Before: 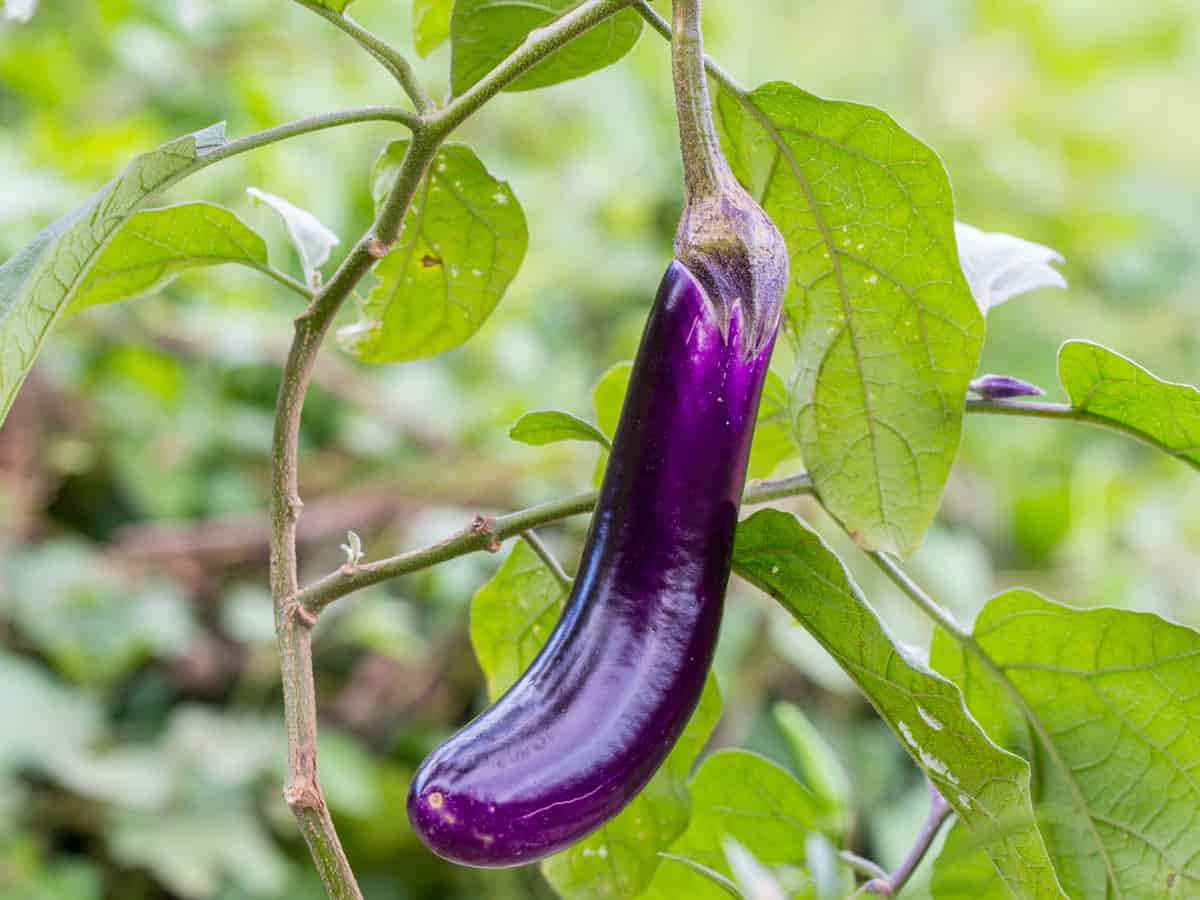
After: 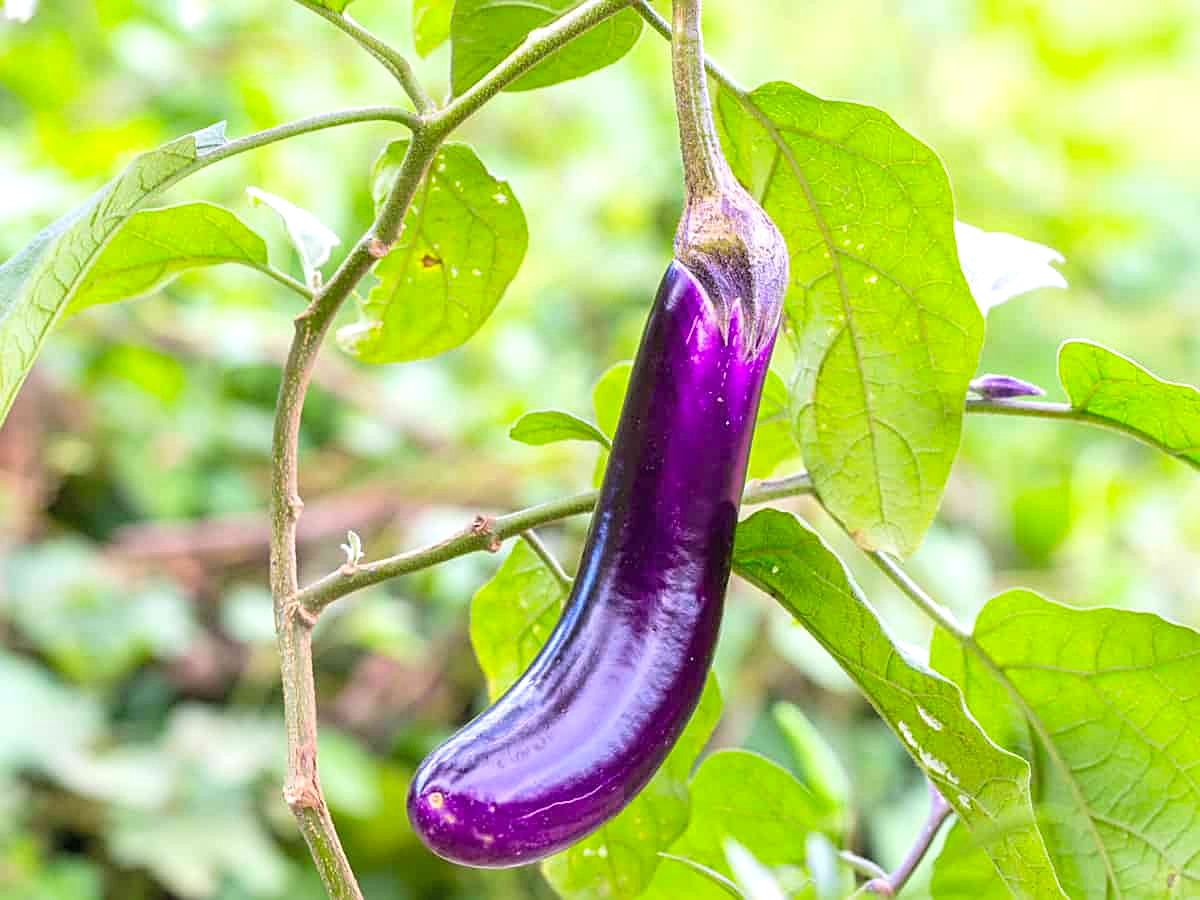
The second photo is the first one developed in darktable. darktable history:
contrast brightness saturation: brightness 0.092, saturation 0.191
sharpen: on, module defaults
exposure: black level correction 0, exposure 0.499 EV, compensate highlight preservation false
